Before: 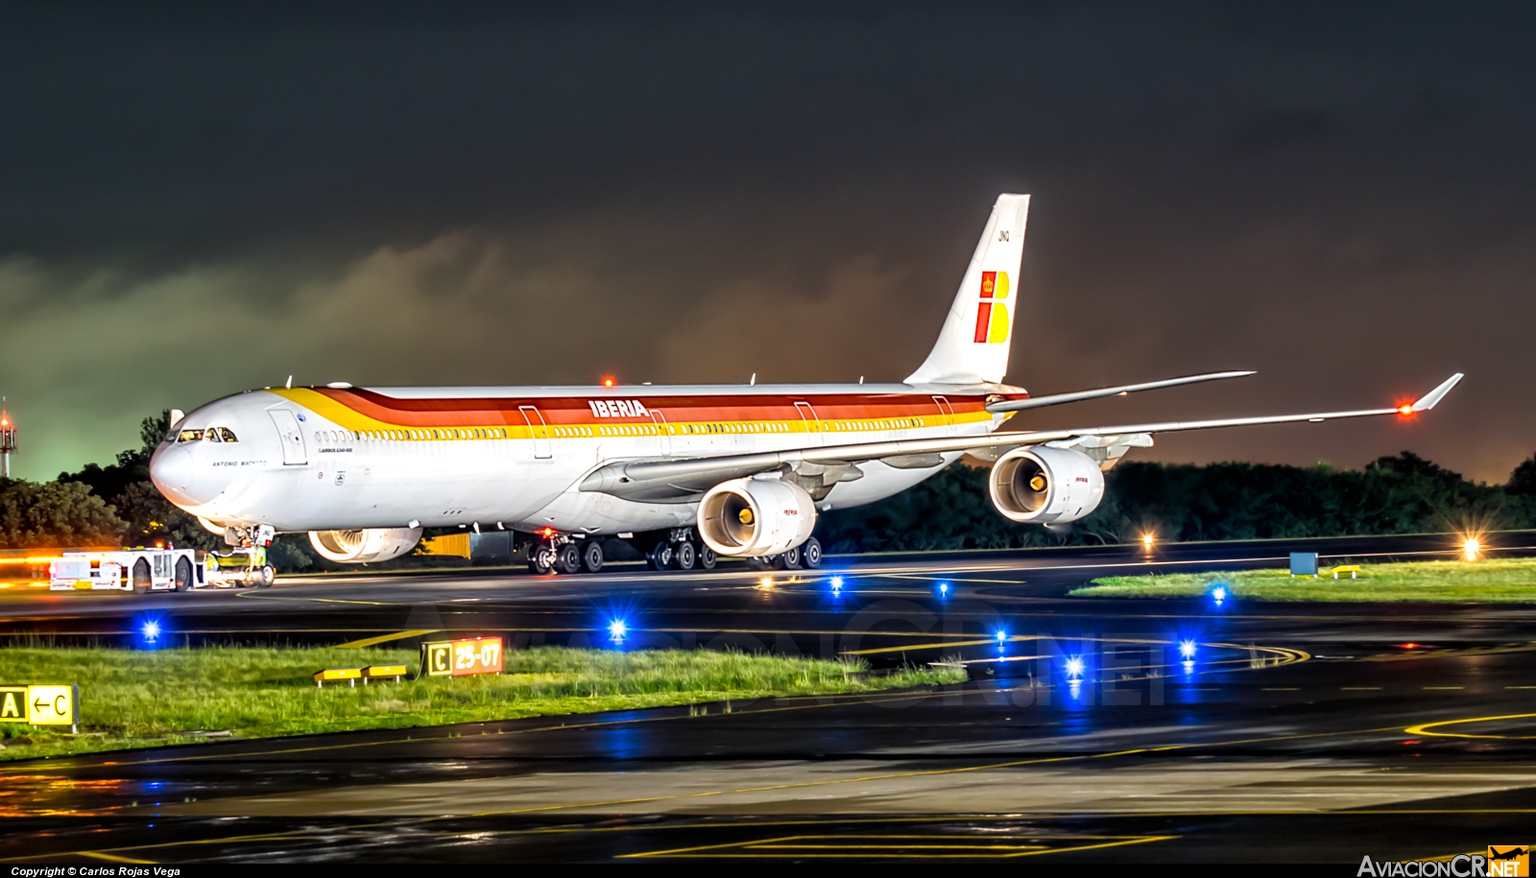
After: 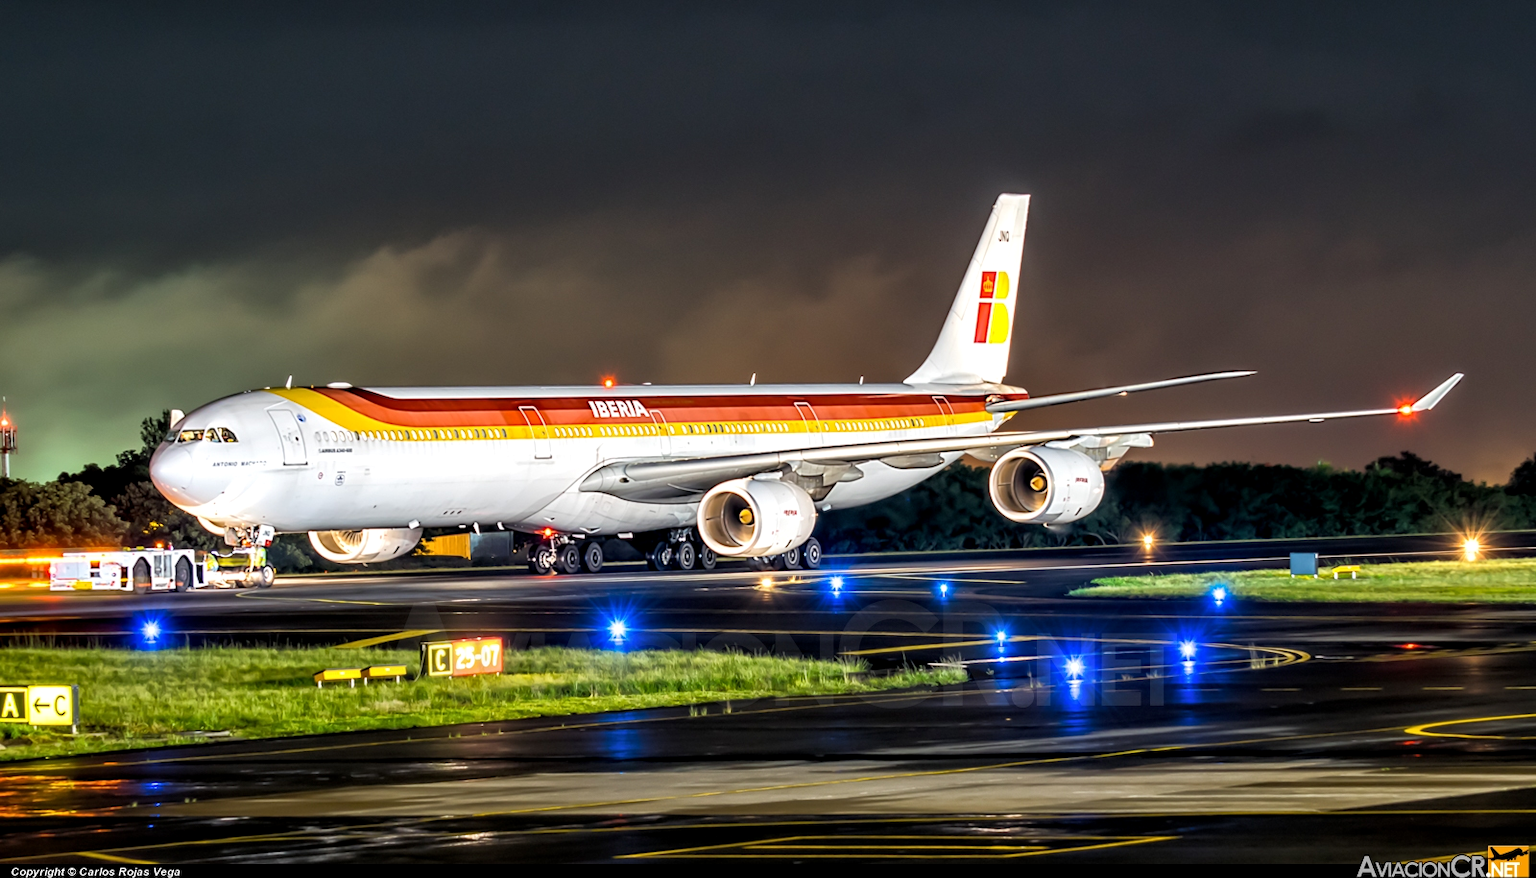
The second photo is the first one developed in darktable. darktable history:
local contrast: highlights 100%, shadows 100%, detail 120%, midtone range 0.2
haze removal: strength 0.02, distance 0.25, compatibility mode true, adaptive false
